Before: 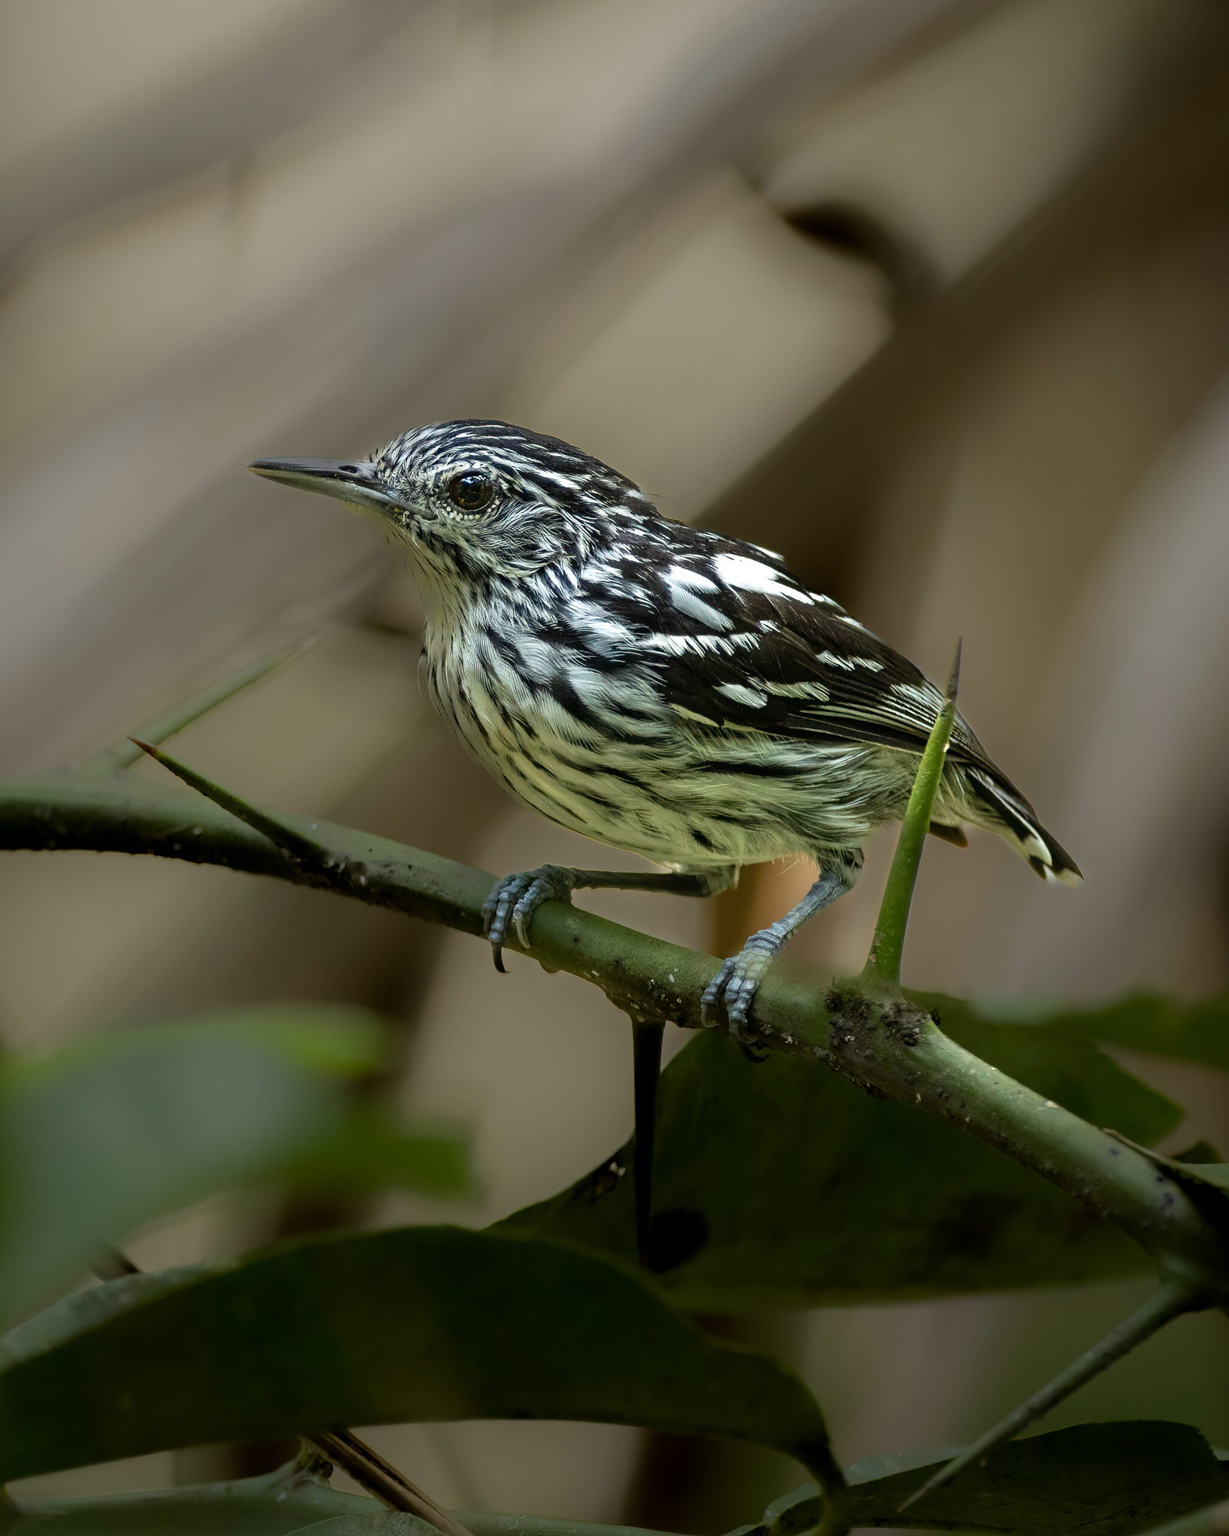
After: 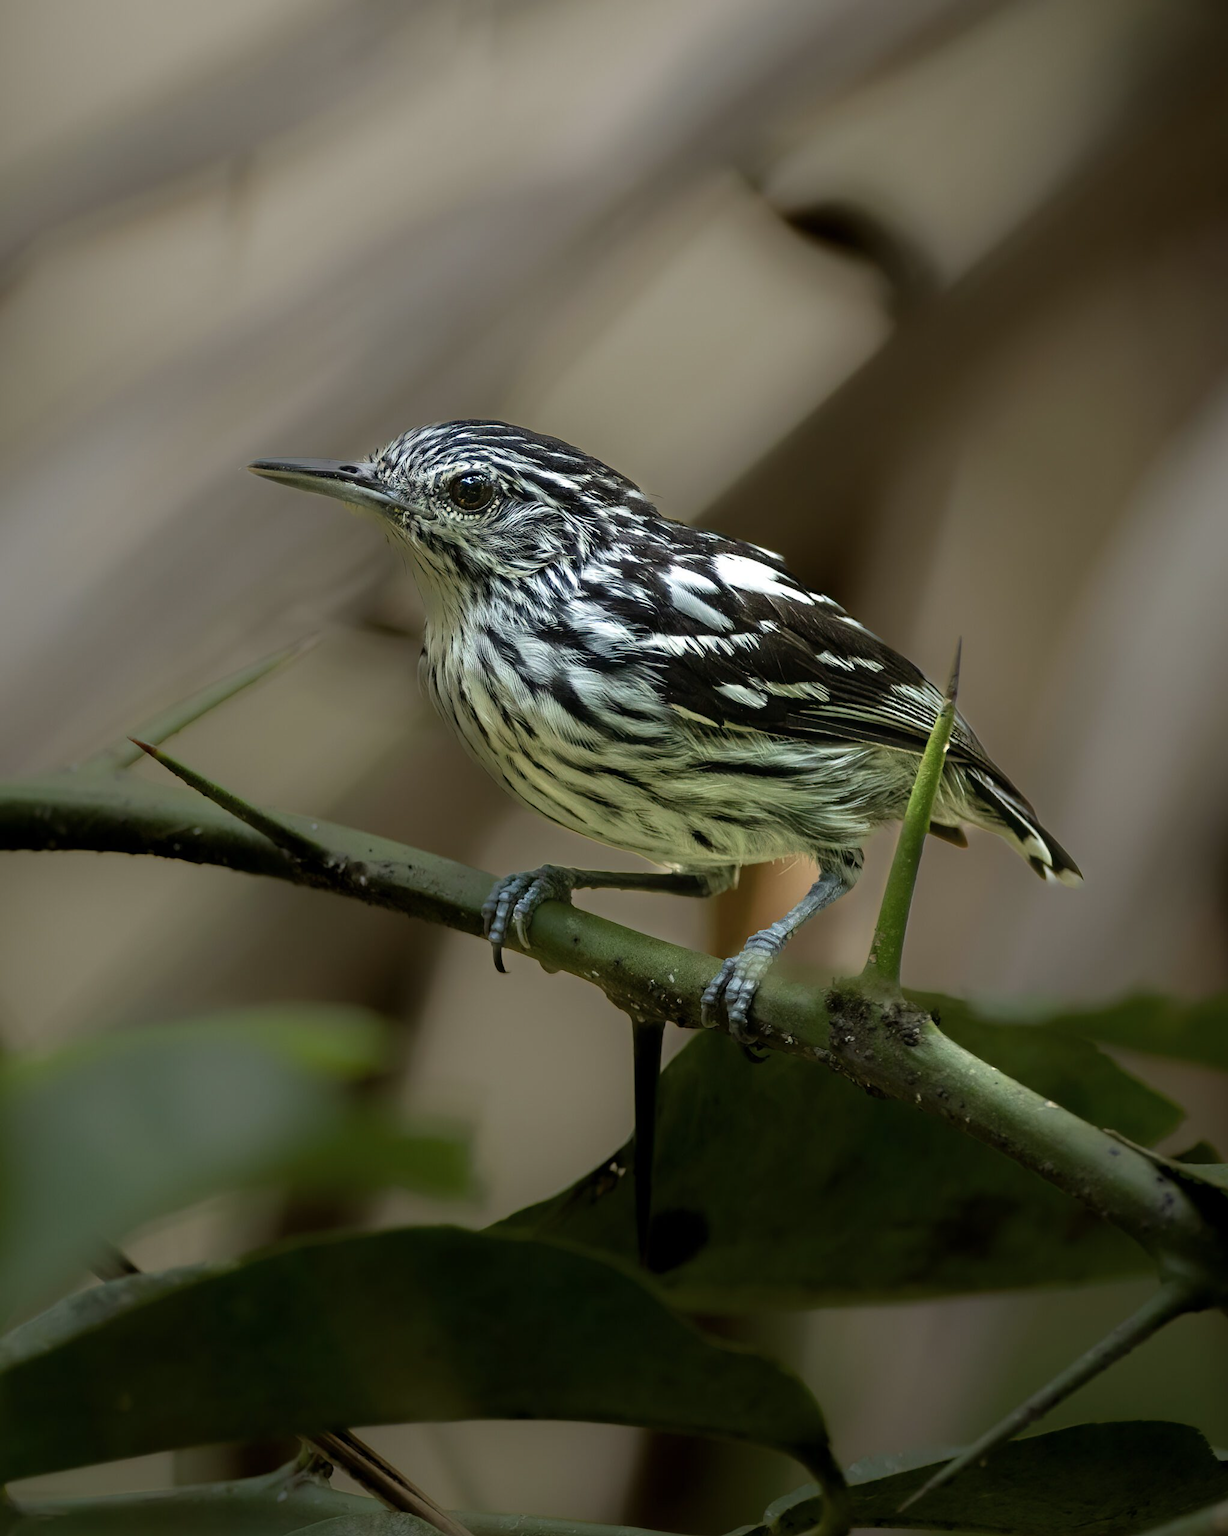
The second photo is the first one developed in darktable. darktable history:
contrast brightness saturation: saturation -0.102
